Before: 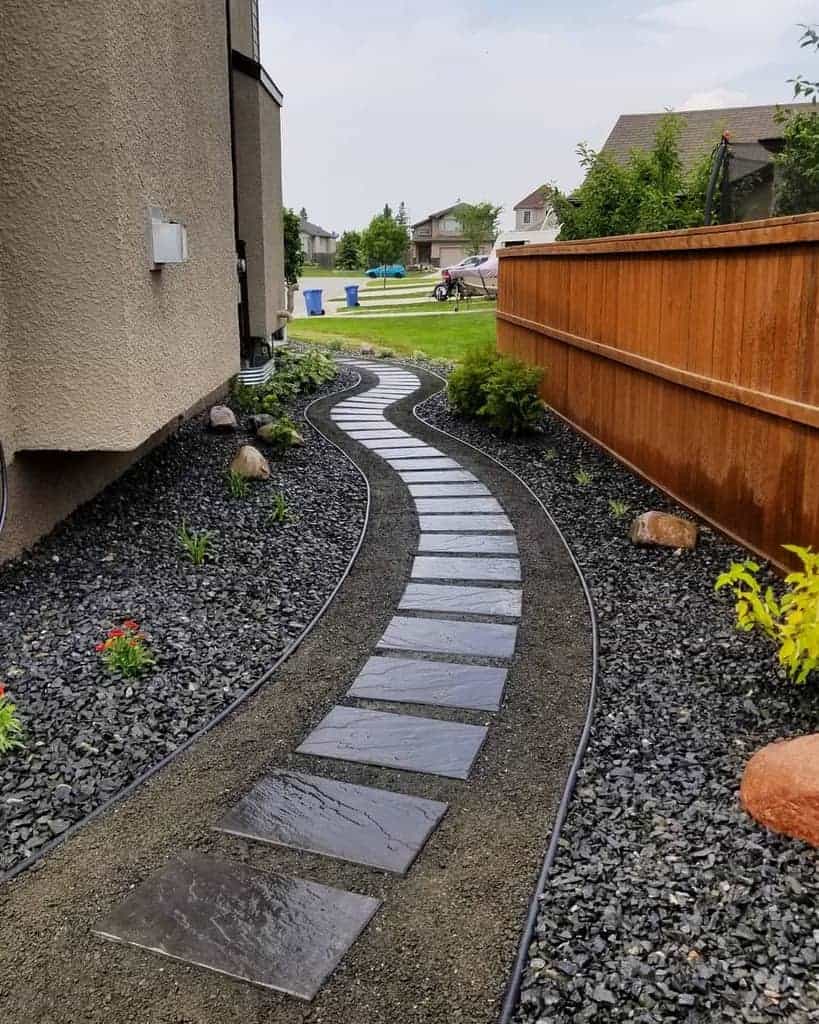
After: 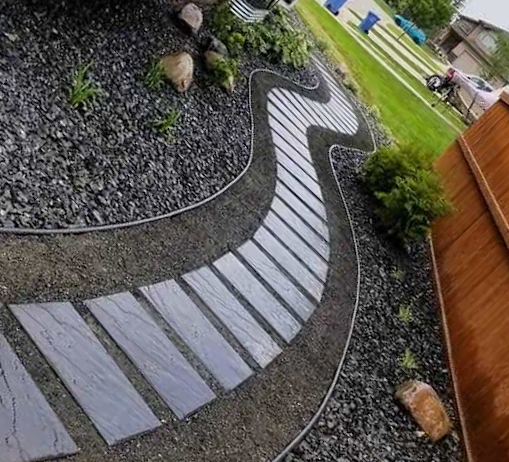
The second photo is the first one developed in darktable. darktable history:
crop and rotate: angle -44.78°, top 16.554%, right 0.999%, bottom 11.681%
shadows and highlights: shadows 4.48, highlights -17.2, soften with gaussian
